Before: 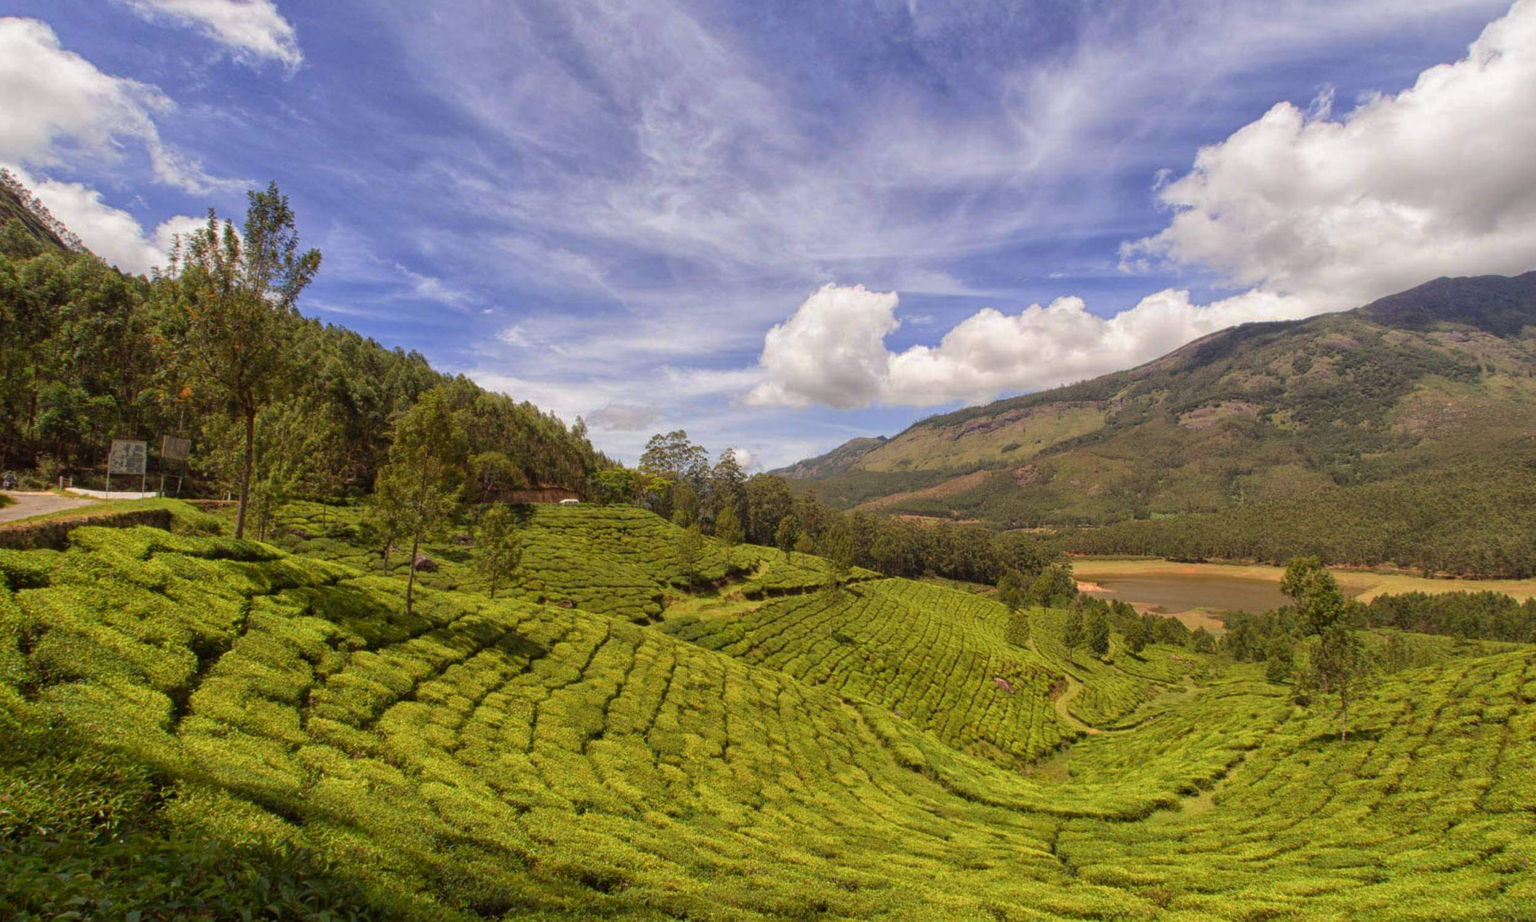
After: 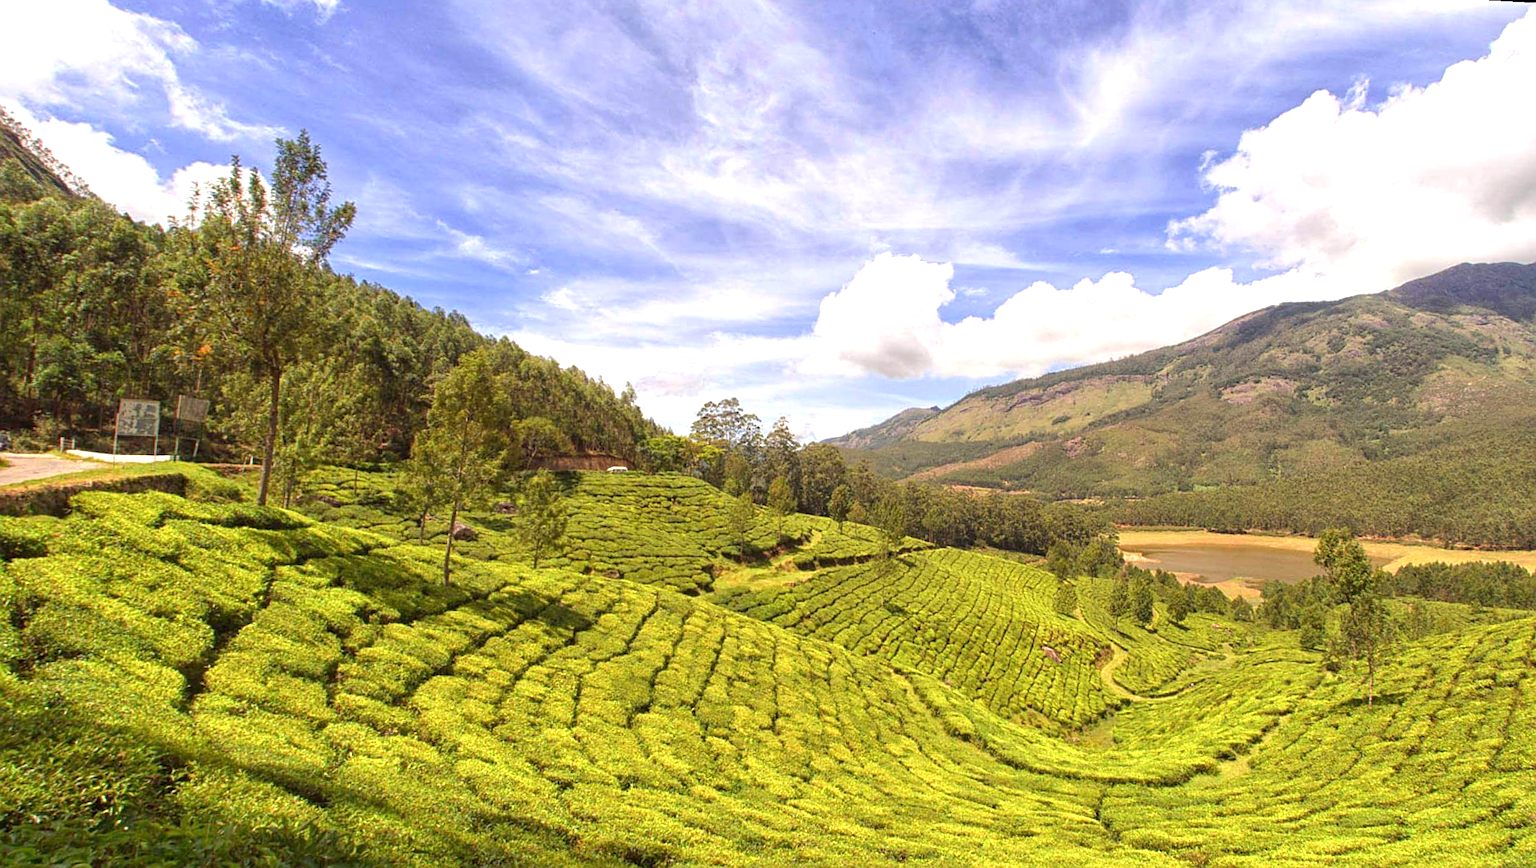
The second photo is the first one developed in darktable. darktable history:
exposure: black level correction 0, exposure 1 EV, compensate exposure bias true, compensate highlight preservation false
sharpen: on, module defaults
rotate and perspective: rotation 0.679°, lens shift (horizontal) 0.136, crop left 0.009, crop right 0.991, crop top 0.078, crop bottom 0.95
